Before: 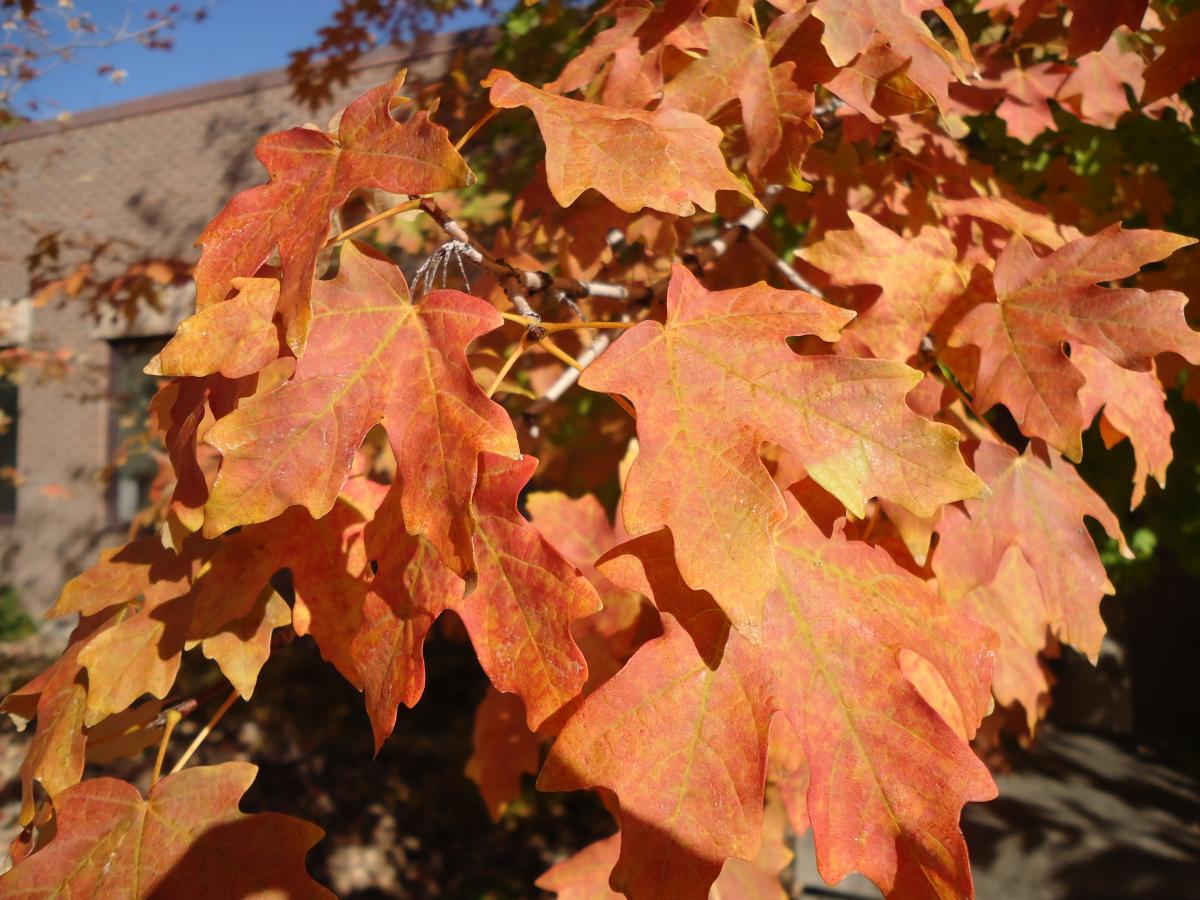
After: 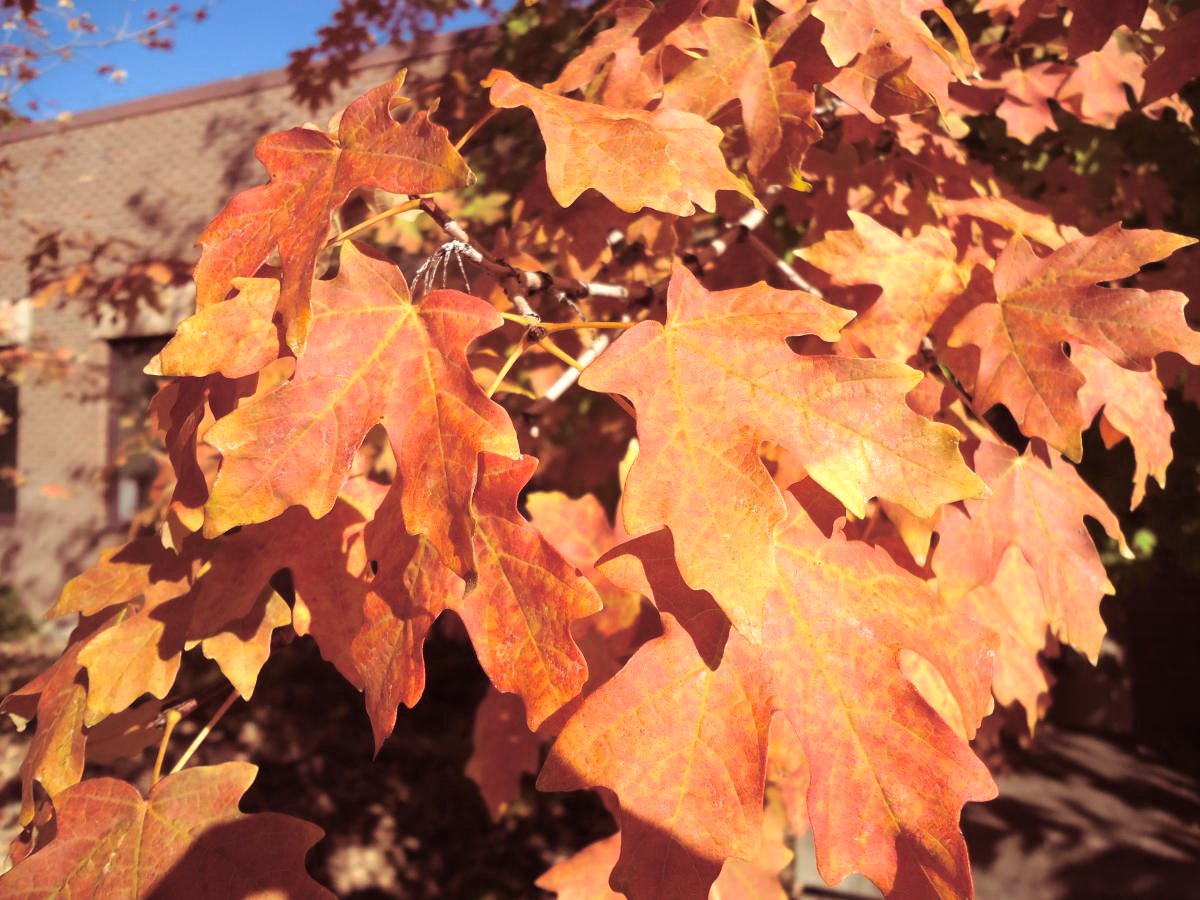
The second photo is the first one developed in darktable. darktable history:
exposure: black level correction 0, exposure 0.5 EV, compensate exposure bias true, compensate highlight preservation false
split-toning: on, module defaults
tone equalizer: on, module defaults
velvia: on, module defaults
